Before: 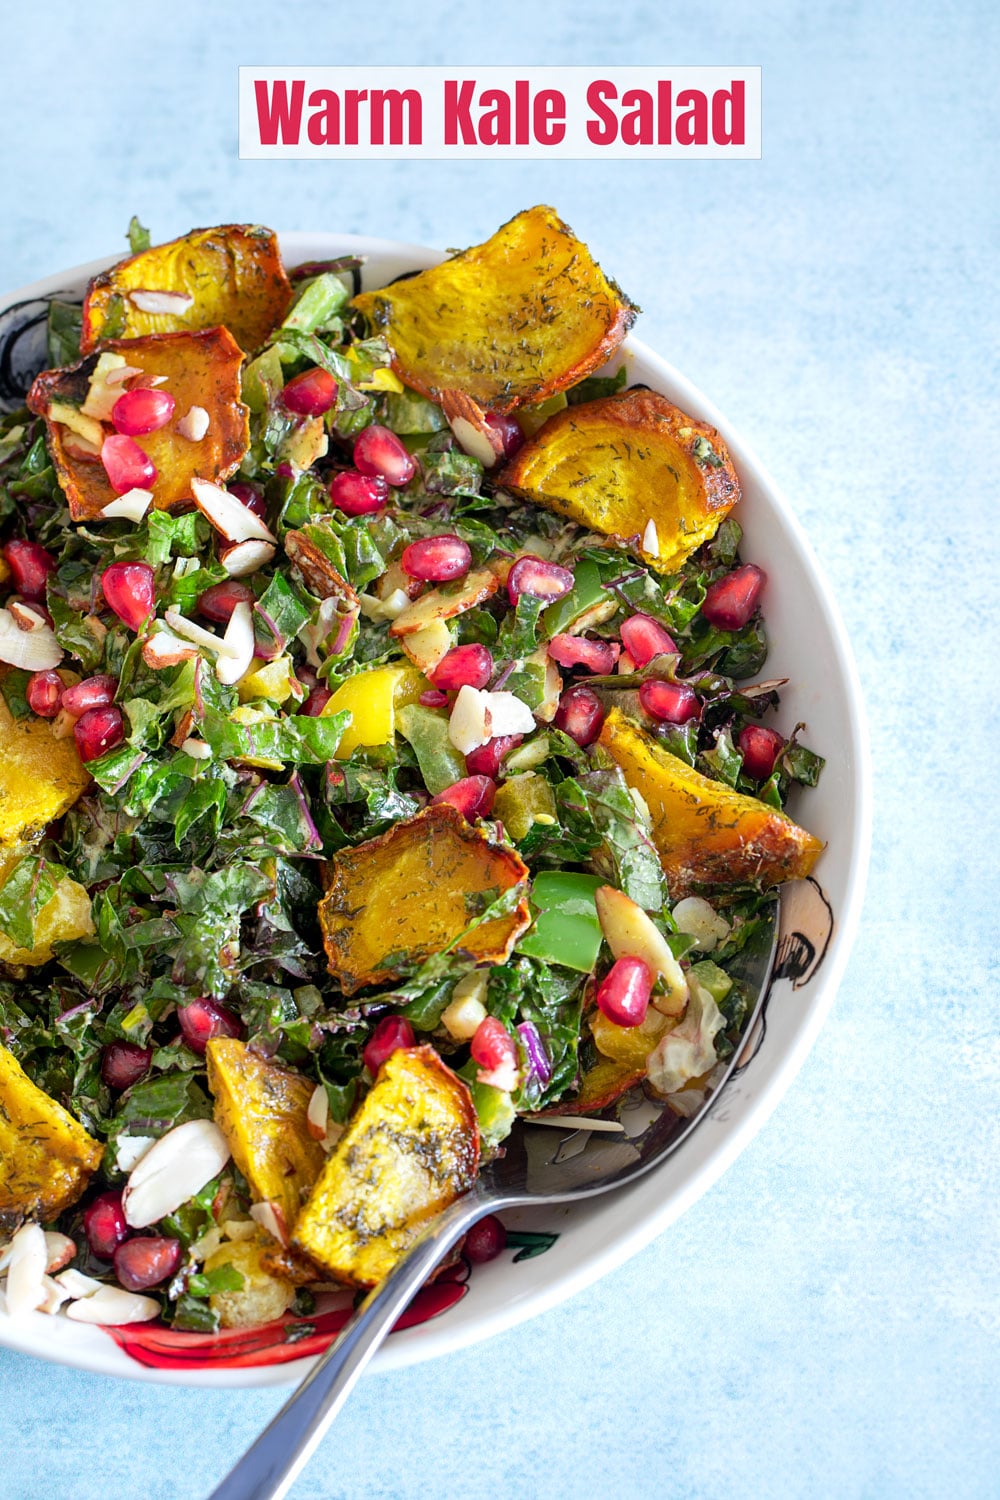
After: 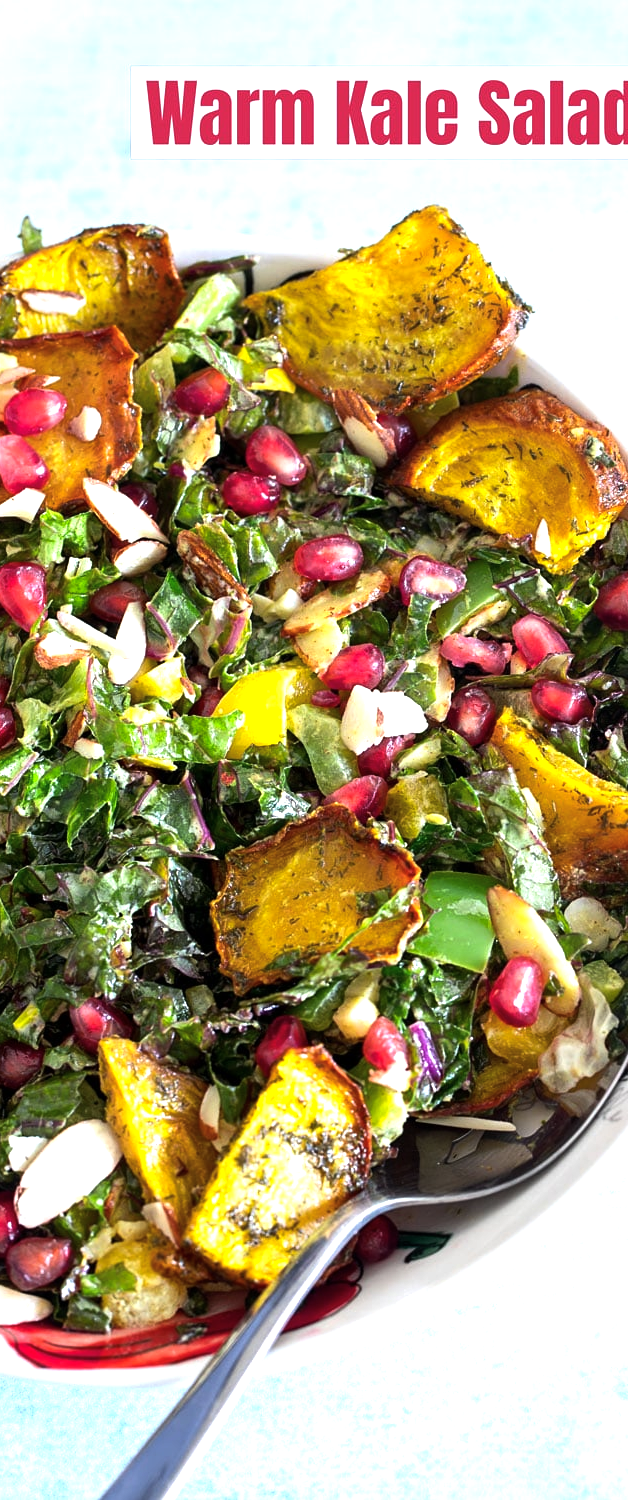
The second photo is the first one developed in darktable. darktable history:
crop: left 10.853%, right 26.325%
color balance rgb: linear chroma grading › global chroma -1.227%, perceptual saturation grading › global saturation 0.48%, perceptual brilliance grading › global brilliance 19.34%, perceptual brilliance grading › shadows -40.138%
